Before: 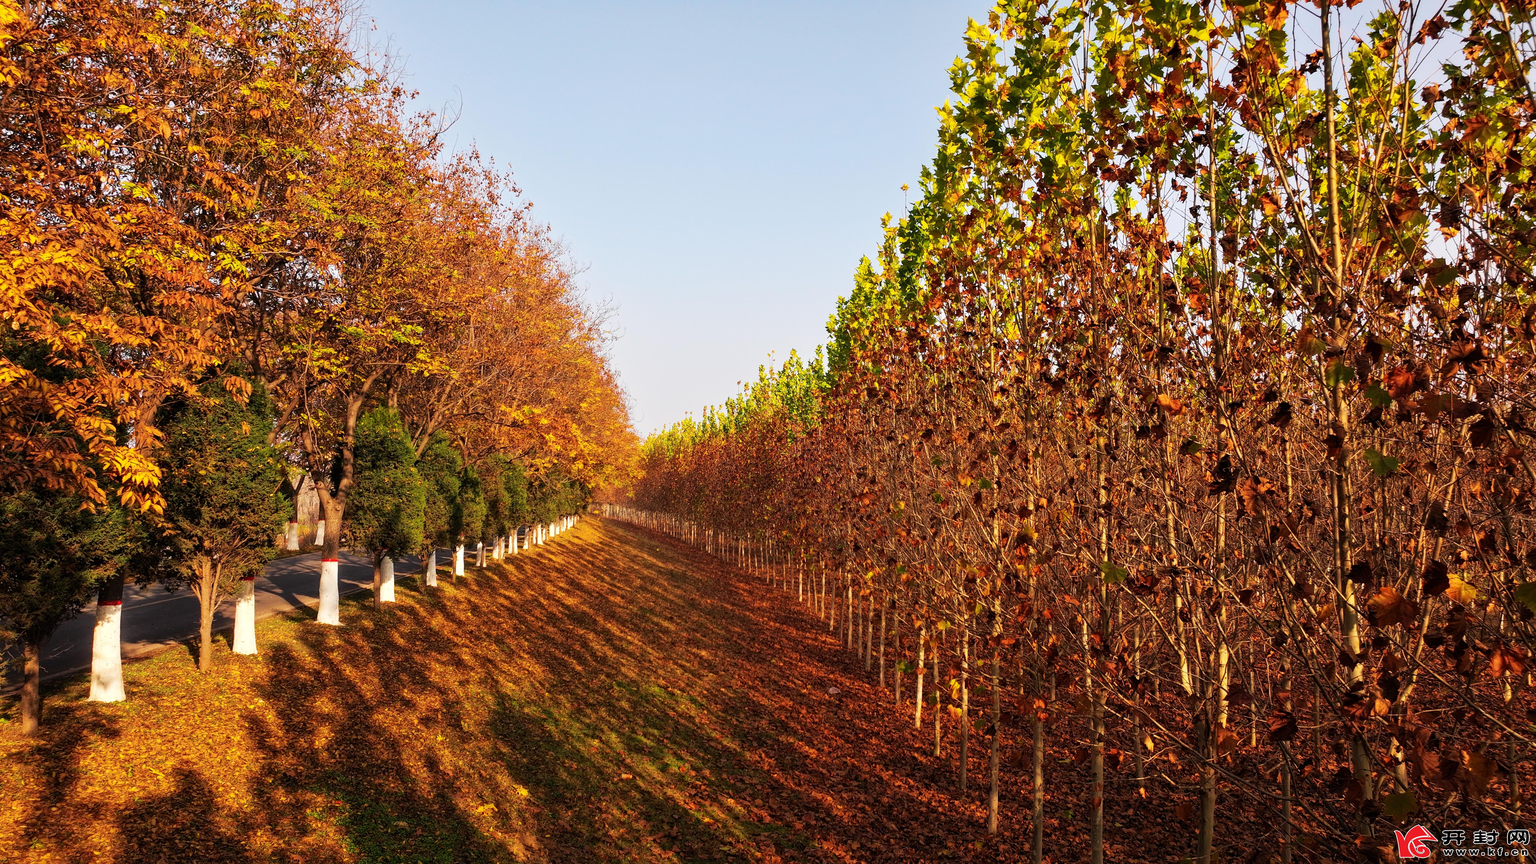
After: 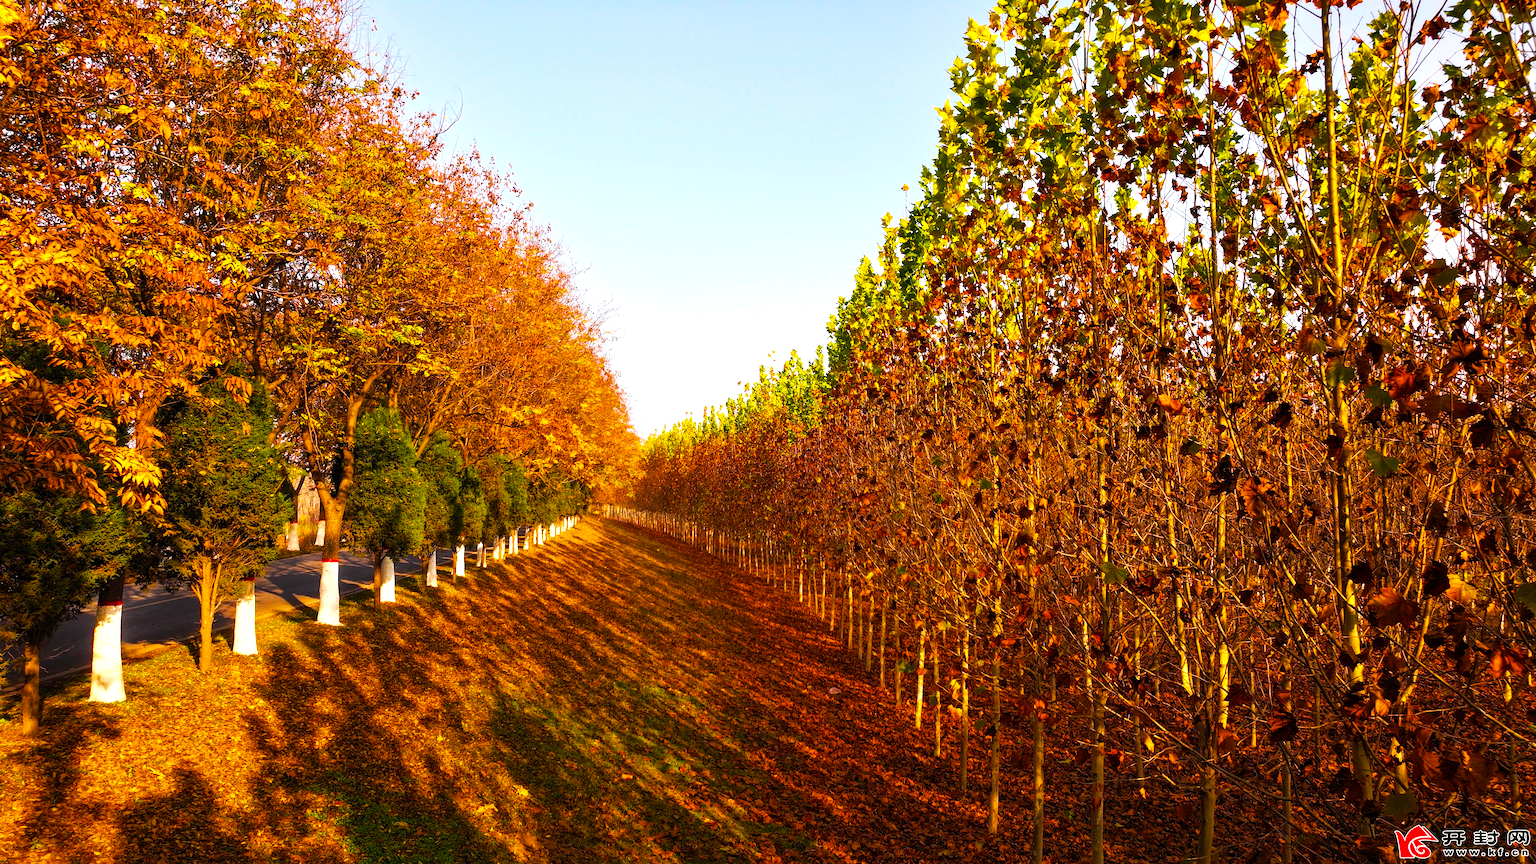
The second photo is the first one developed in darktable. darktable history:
color balance rgb: perceptual saturation grading › global saturation 37.214%, perceptual saturation grading › shadows 35.762%, perceptual brilliance grading › global brilliance 11.705%, global vibrance 9.516%
